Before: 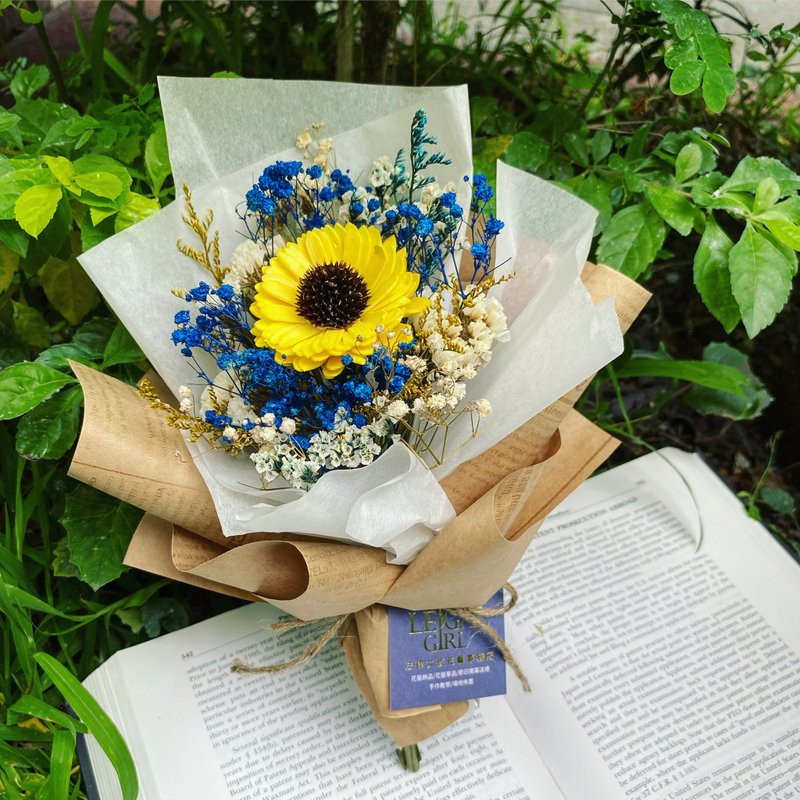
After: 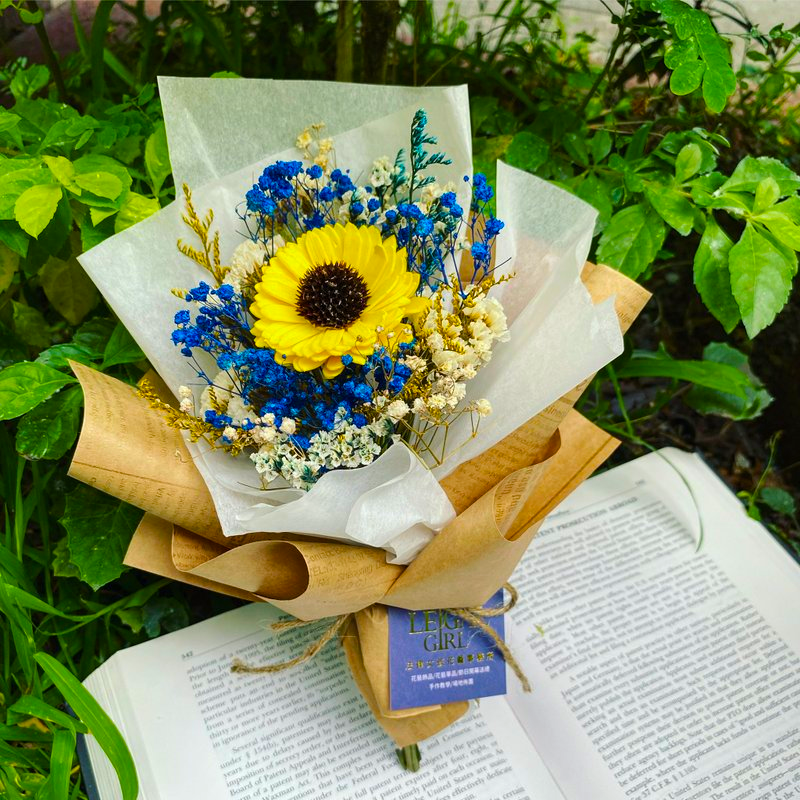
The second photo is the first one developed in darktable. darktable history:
shadows and highlights: shadows 37.27, highlights -28.18, soften with gaussian
base curve: exposure shift 0, preserve colors none
color balance rgb: perceptual saturation grading › global saturation 30%, global vibrance 30%
